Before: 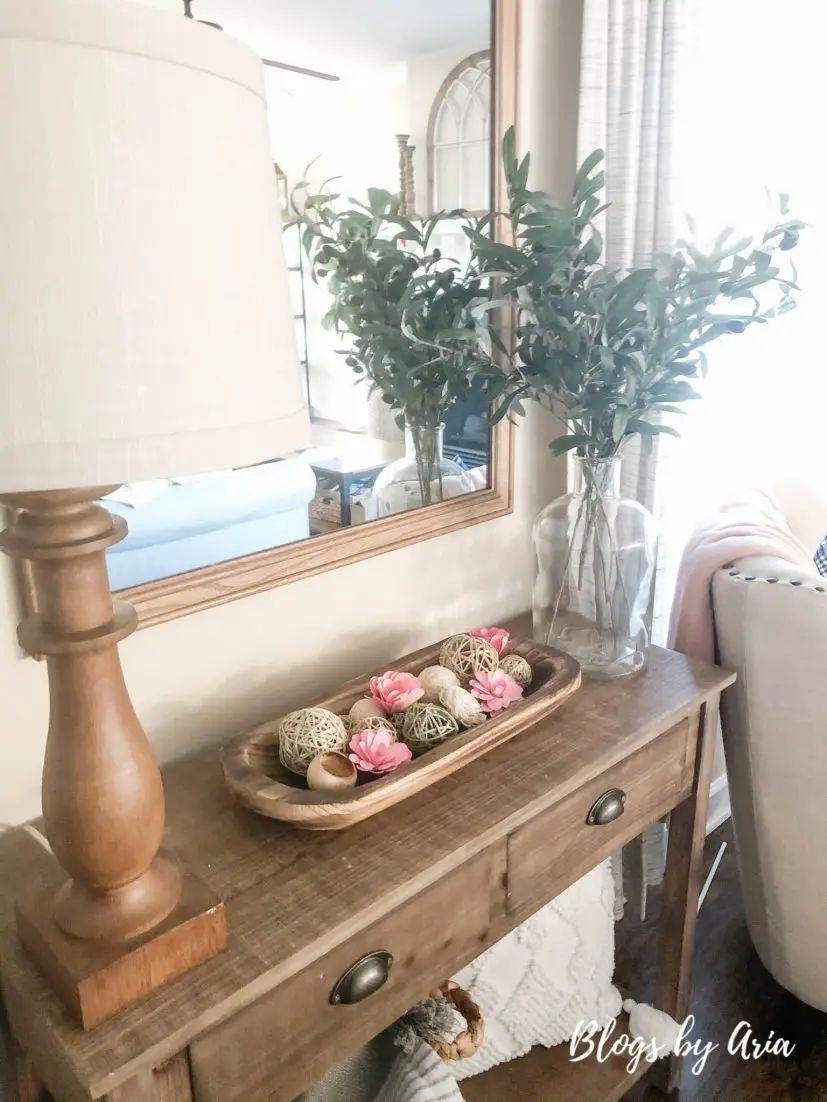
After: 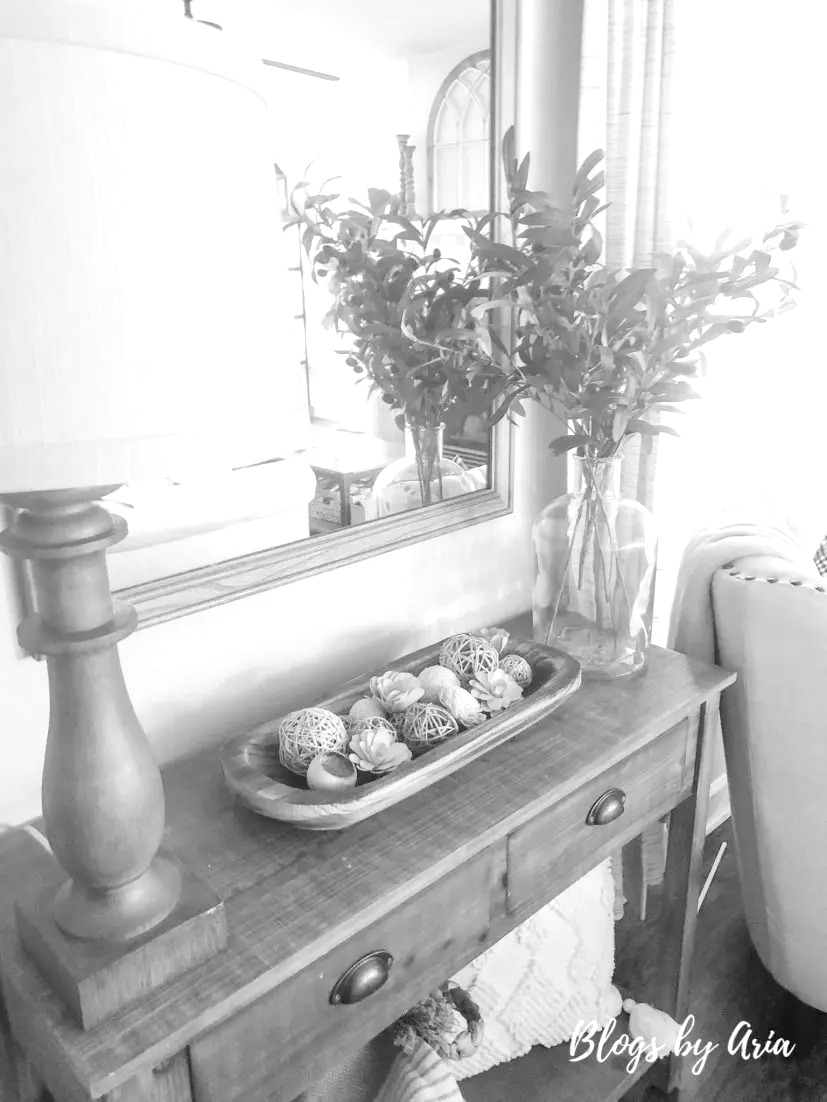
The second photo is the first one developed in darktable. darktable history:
color correction: highlights a* 4.02, highlights b* 4.98, shadows a* -7.55, shadows b* 4.98
monochrome: on, module defaults
exposure: black level correction 0, exposure 0.877 EV, compensate exposure bias true, compensate highlight preservation false
color balance rgb: shadows lift › chroma 1%, shadows lift › hue 113°, highlights gain › chroma 0.2%, highlights gain › hue 333°, perceptual saturation grading › global saturation 20%, perceptual saturation grading › highlights -50%, perceptual saturation grading › shadows 25%, contrast -20%
